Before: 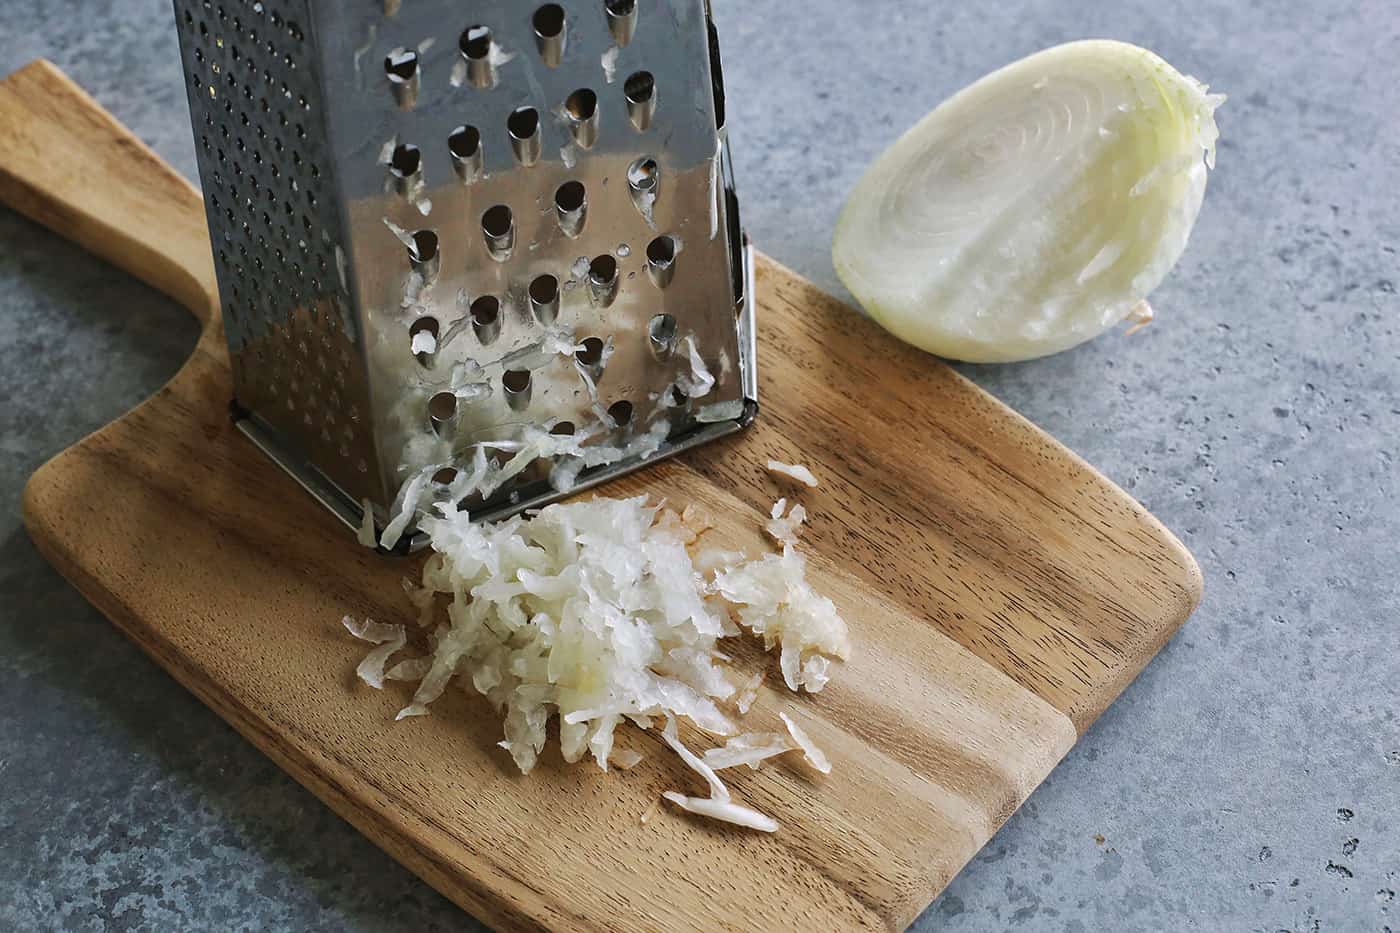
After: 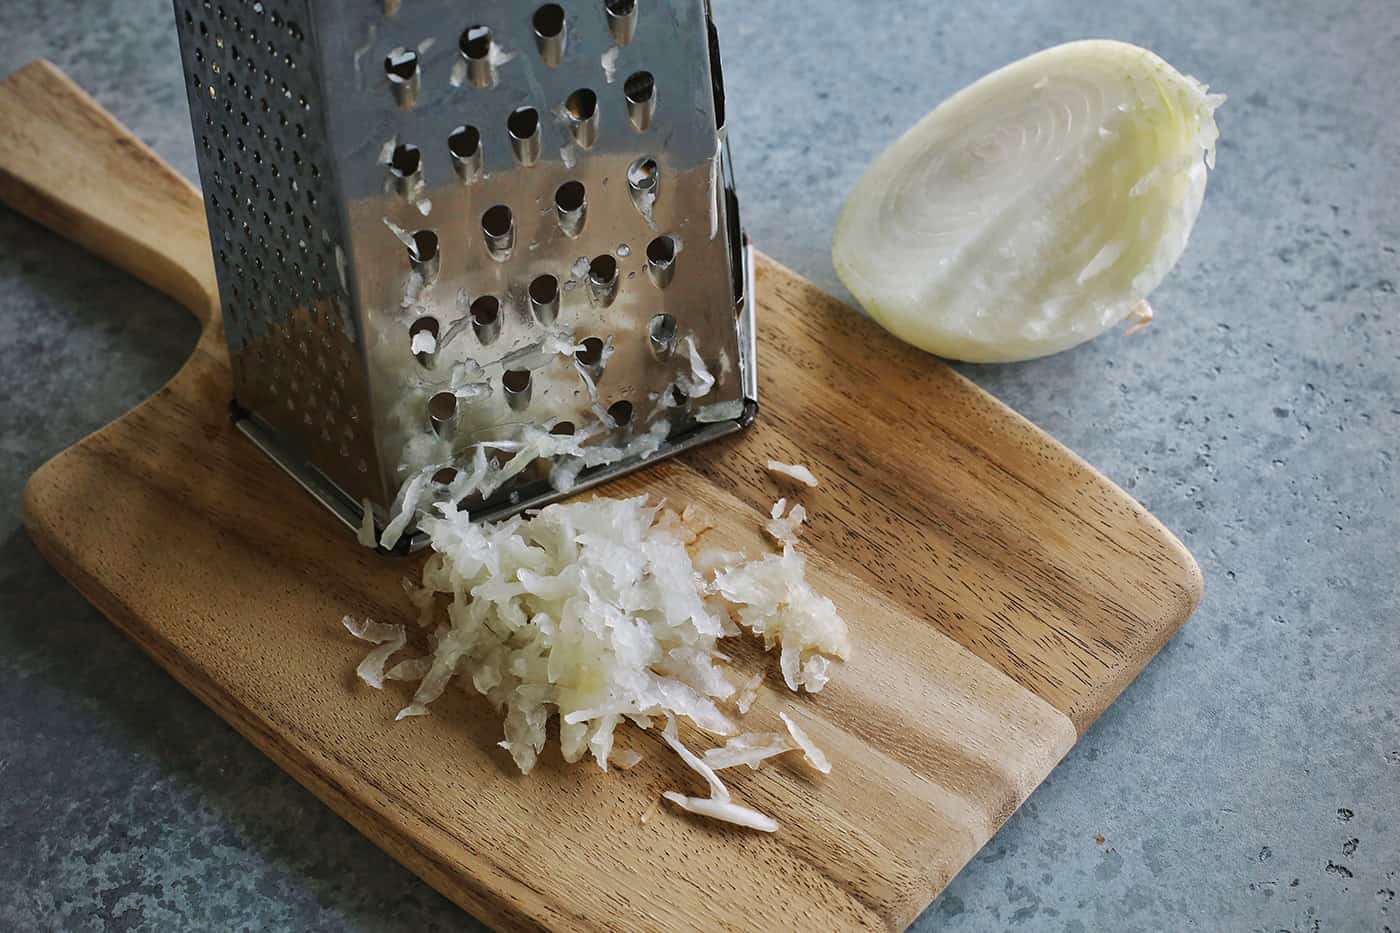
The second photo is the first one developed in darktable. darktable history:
vignetting: on, module defaults
color zones: curves: ch0 [(0.254, 0.492) (0.724, 0.62)]; ch1 [(0.25, 0.528) (0.719, 0.796)]; ch2 [(0, 0.472) (0.25, 0.5) (0.73, 0.184)]
exposure: exposure -0.11 EV, compensate highlight preservation false
